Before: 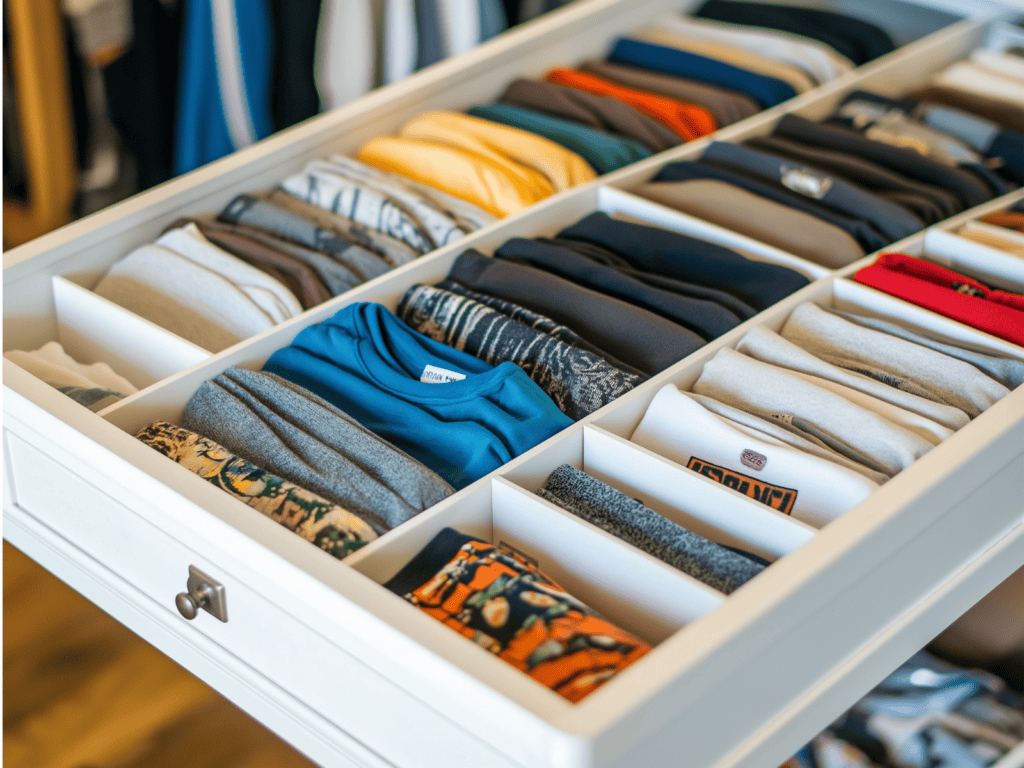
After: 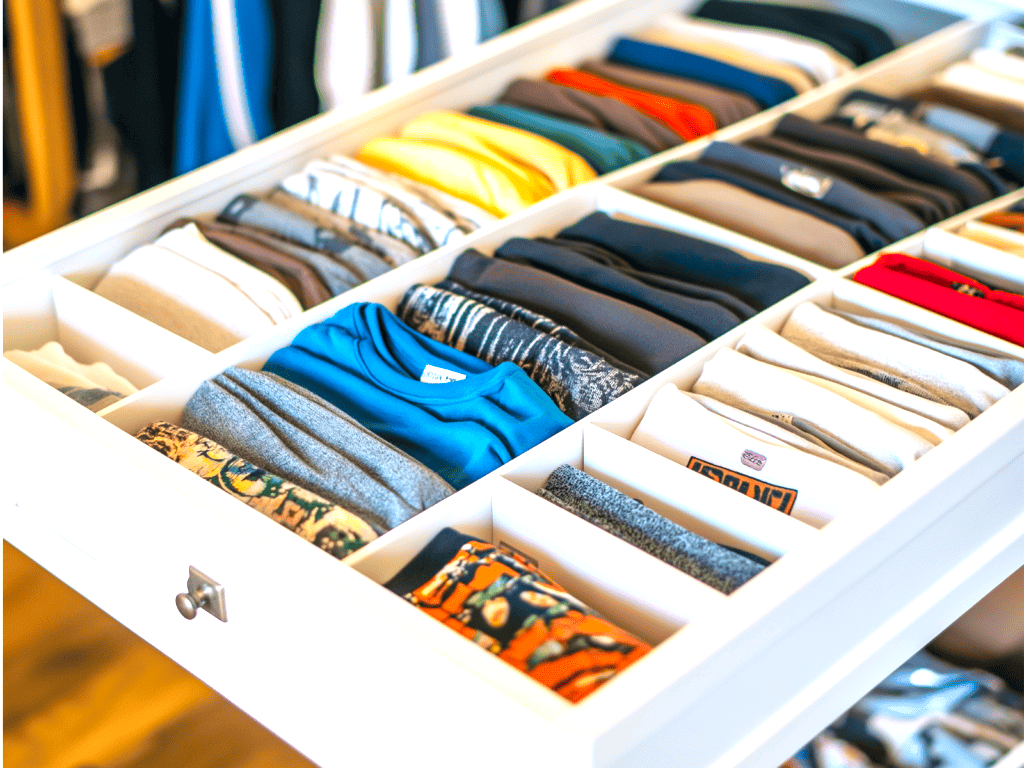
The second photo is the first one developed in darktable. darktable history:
color calibration: x 0.355, y 0.367, temperature 4700.38 K
color correction: highlights a* 3.22, highlights b* 1.93, saturation 1.19
exposure: black level correction 0, exposure 1 EV, compensate exposure bias true, compensate highlight preservation false
